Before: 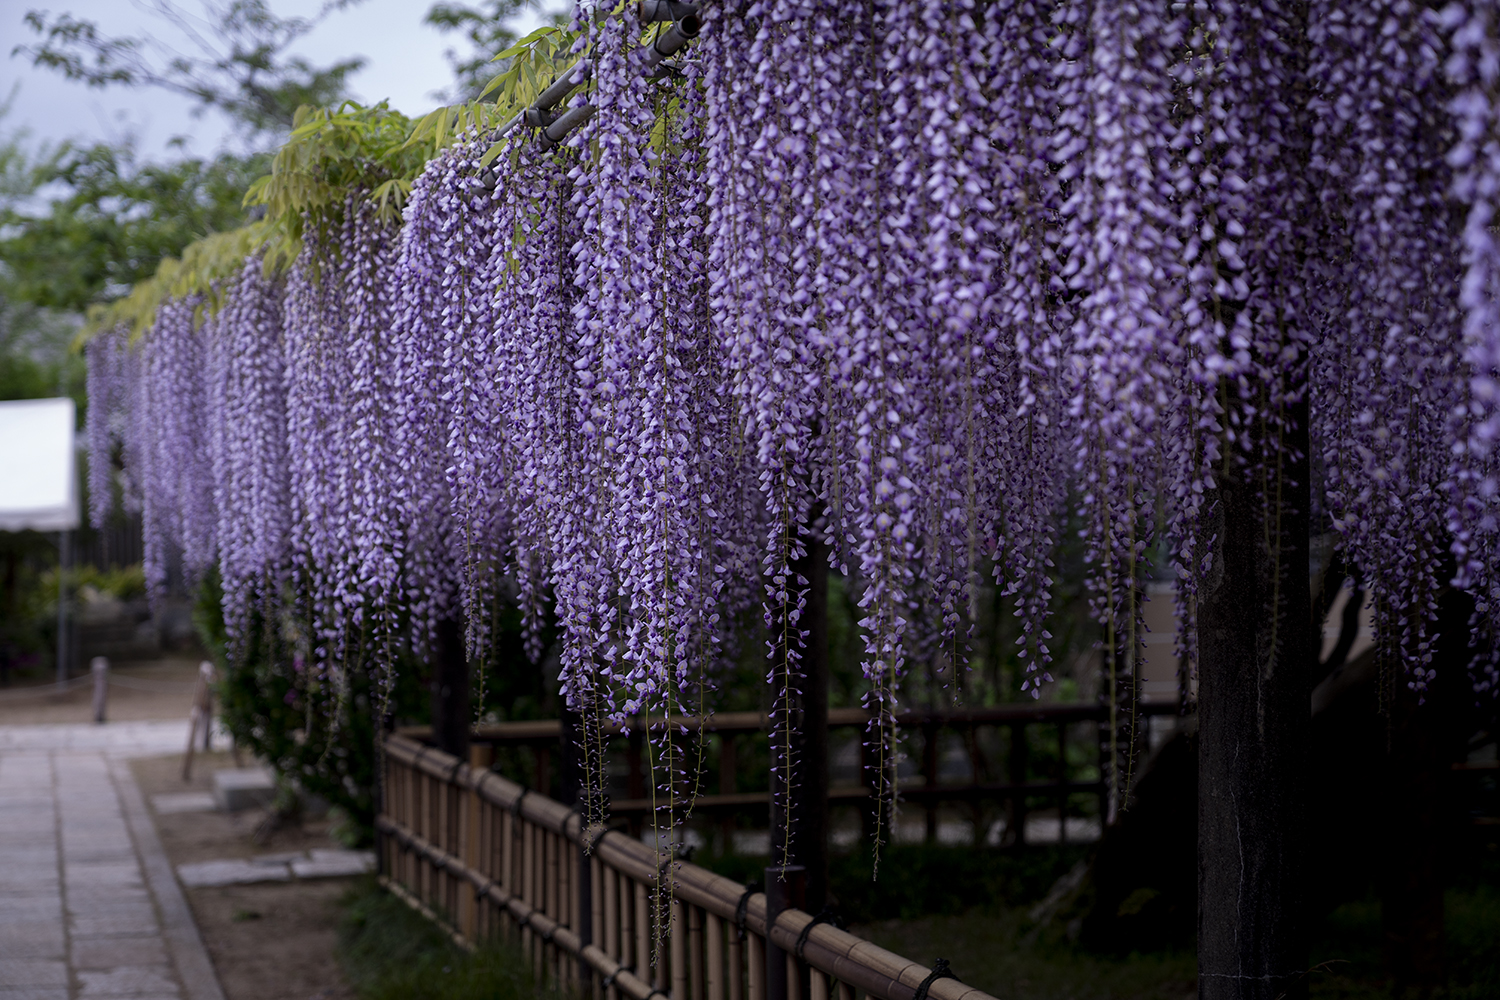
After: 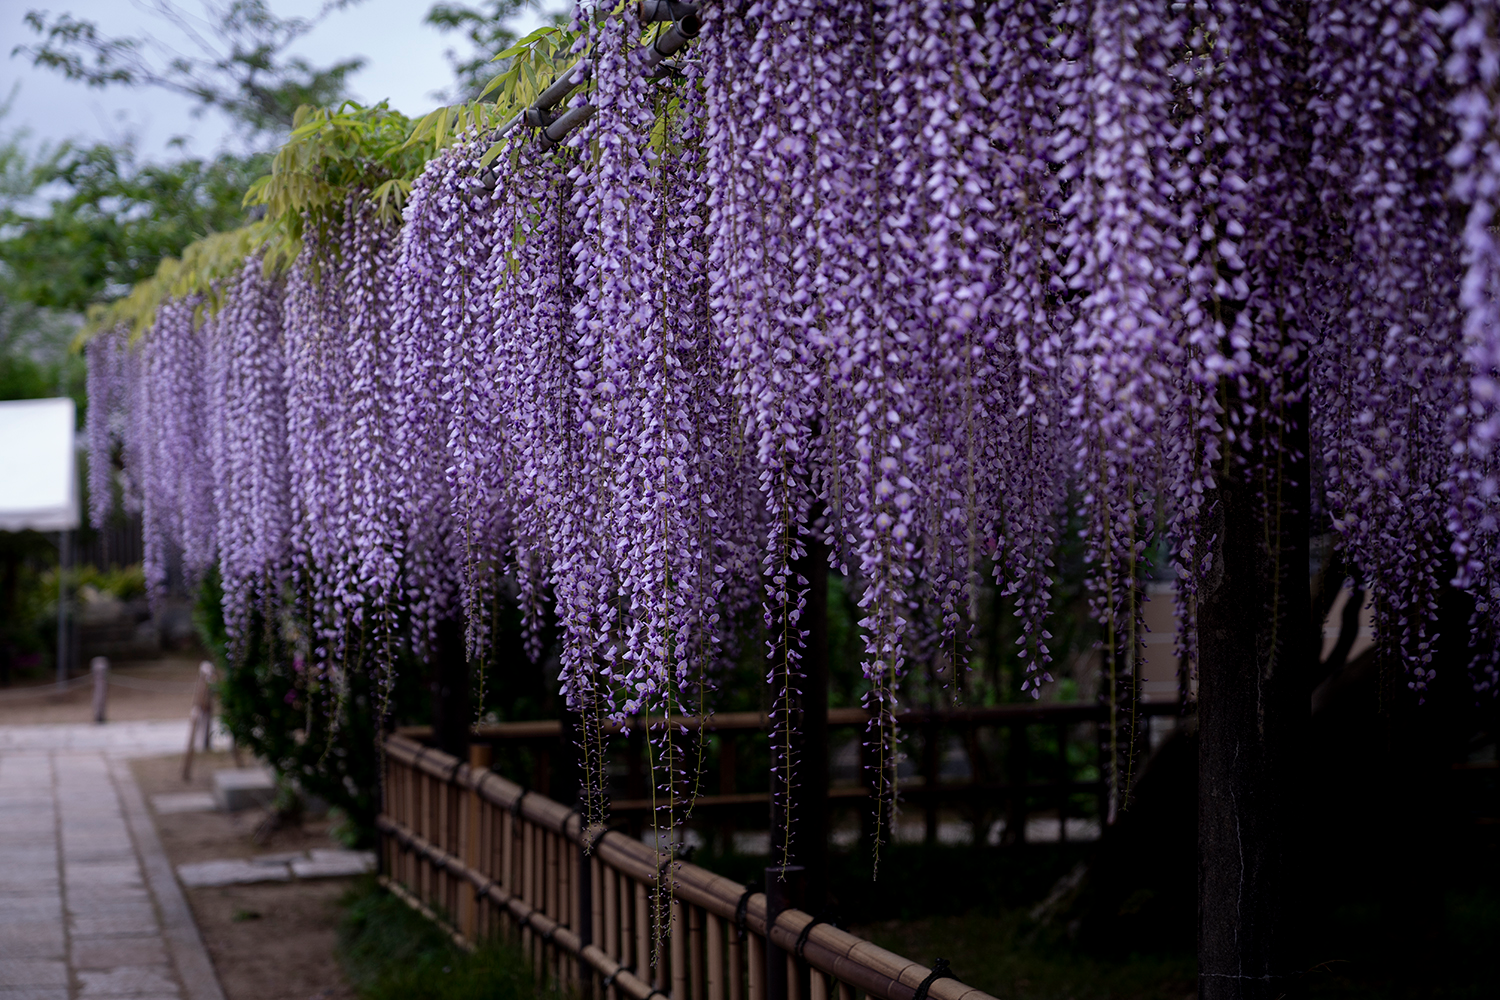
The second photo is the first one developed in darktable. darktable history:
contrast brightness saturation: contrast 0.075
